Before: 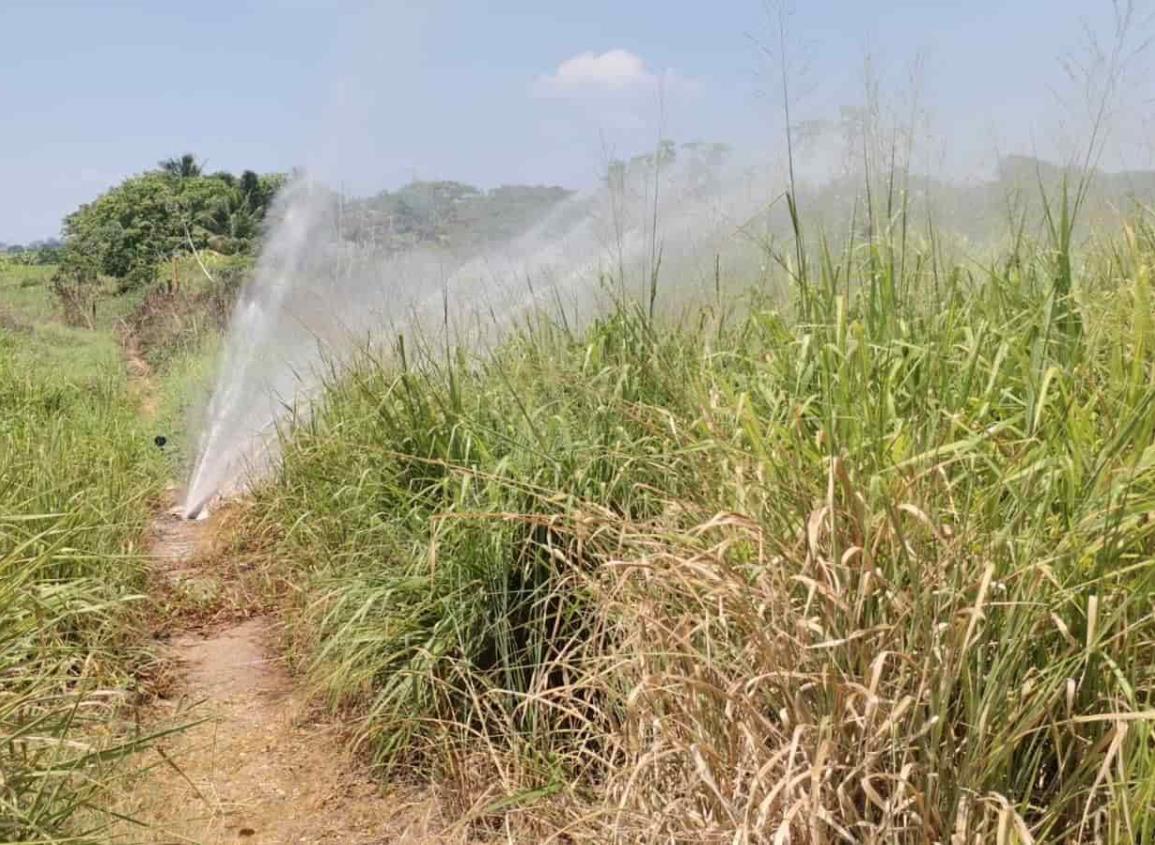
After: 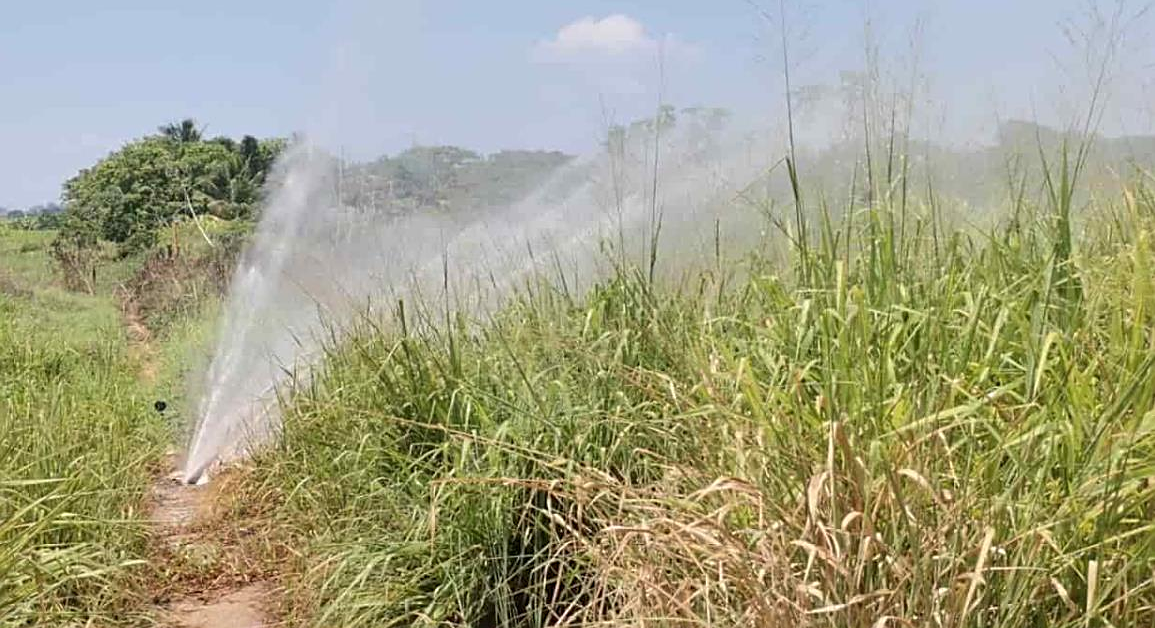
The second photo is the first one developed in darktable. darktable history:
crop: top 4.214%, bottom 21.445%
sharpen: on, module defaults
